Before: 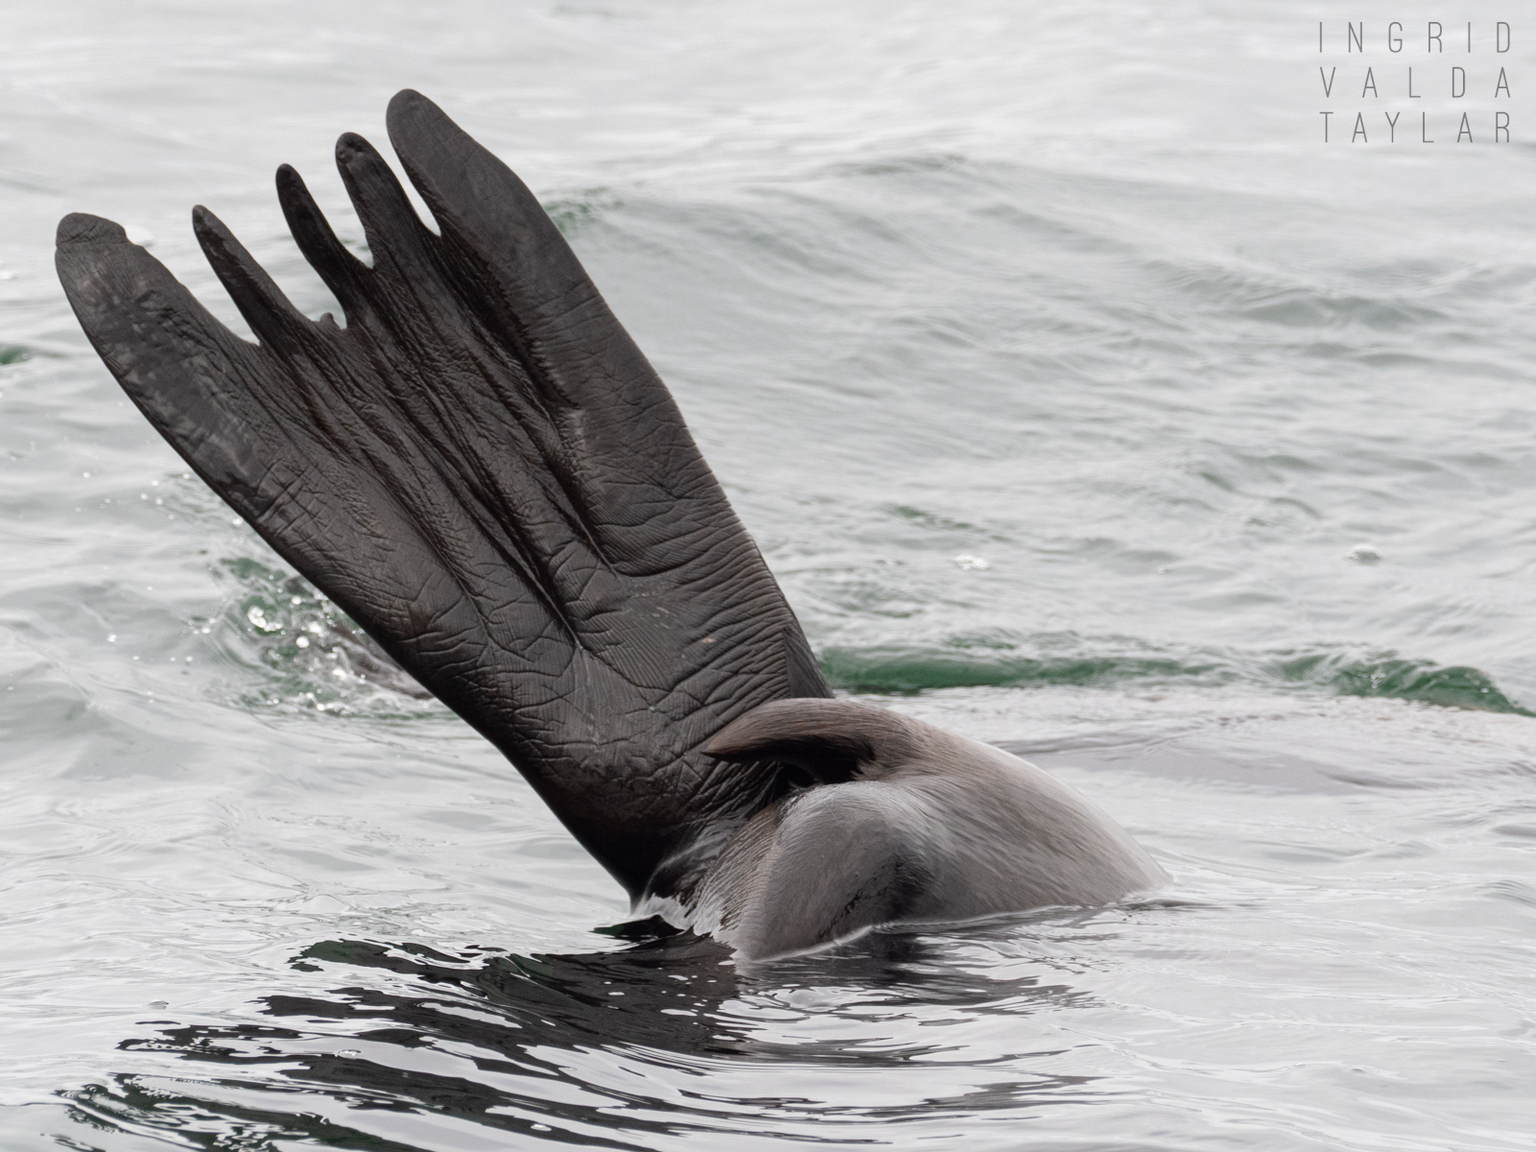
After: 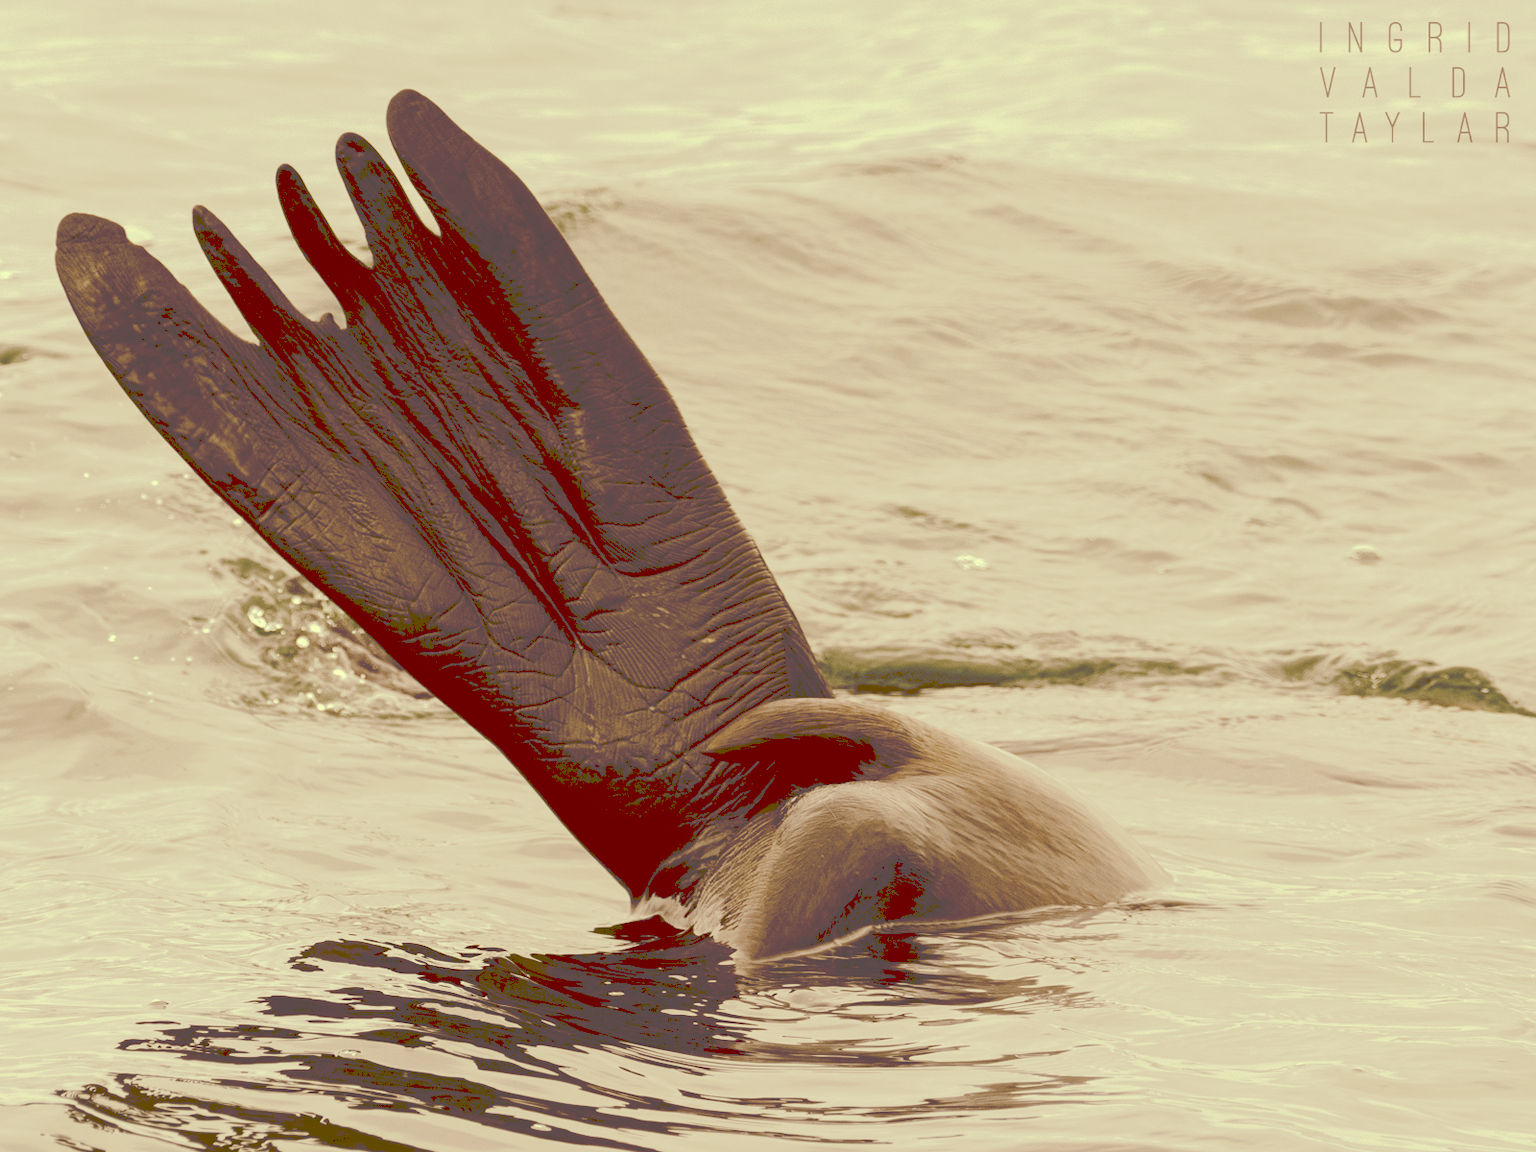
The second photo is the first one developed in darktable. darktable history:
tone curve: curves: ch0 [(0, 0) (0.003, 0.318) (0.011, 0.318) (0.025, 0.318) (0.044, 0.32) (0.069, 0.321) (0.1, 0.322) (0.136, 0.324) (0.177, 0.327) (0.224, 0.332) (0.277, 0.352) (0.335, 0.397) (0.399, 0.458) (0.468, 0.539) (0.543, 0.617) (0.623, 0.689) (0.709, 0.752) (0.801, 0.819) (0.898, 0.871) (1, 1)], preserve colors none
color look up table: target L [97.88, 86.44, 78.21, 78.67, 77.06, 64.81, 56.89, 48.34, 50.21, 39.14, 33.38, 13.99, 82.71, 84.06, 73.93, 76.78, 69.69, 64.44, 56.85, 63.23, 57.93, 49.68, 45.64, 42.71, 33.94, 31.43, 25.65, 11.24, 99.74, 85.4, 74.91, 81.48, 65.81, 87.07, 73.02, 48.77, 76.17, 49.45, 49.57, 33.22, 14.91, 29.94, 12.53, 12.7, 11.32, 66.12, 46.91, 46.54, 32.06], target a [-22.87, -27.62, -40.54, -41.28, -12.08, -7.44, -27.85, -34.91, -13.27, -14.29, -10.18, 37.8, 1.06, 1.776, 17.02, 17.72, 39.27, 46.37, 11.98, 21.9, 42.54, 33.69, 13.25, 43.54, 15.01, 28.5, 26.8, 47.84, -5.241, 11.82, 3.589, 6.832, 7.57, 8.91, 12.28, 8.27, 15.27, 44.61, 14.54, 23.37, 41.67, 24.71, 50.34, 50.67, 48, -31.35, -12.04, -8.613, -0.772], target b [50.12, 54.81, 35.7, 50.05, 31.89, 37.55, 37.32, 82.75, 21.59, 67.04, 57.04, 23.8, 64.86, 32.76, 51.83, 36.32, 31.24, 48.57, 97.42, 28.22, 99.32, 84.88, 78.16, 73.2, 58, 53.73, 43.91, 19.06, 33.83, 19.81, 4.358, 17.31, 24.14, 16.24, -4.728, 23.97, -1.582, 16.23, 15.49, 20.44, 25.36, -13.55, 21.27, 21.47, 19.16, 11.2, 10.91, -5.874, 54.68], num patches 49
